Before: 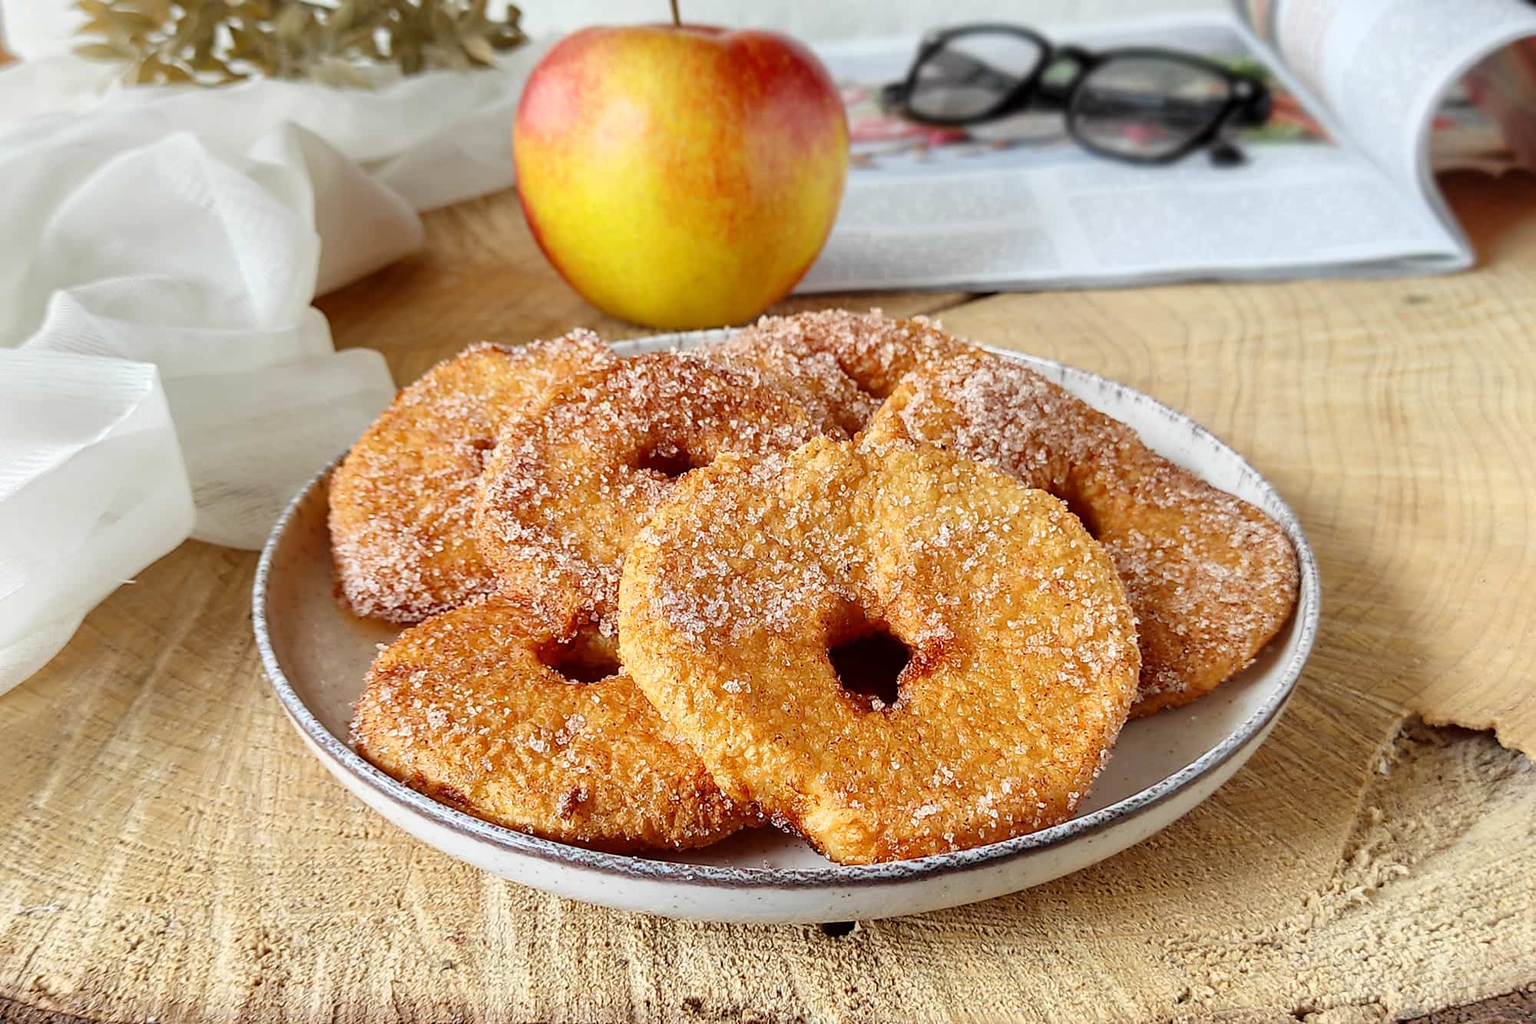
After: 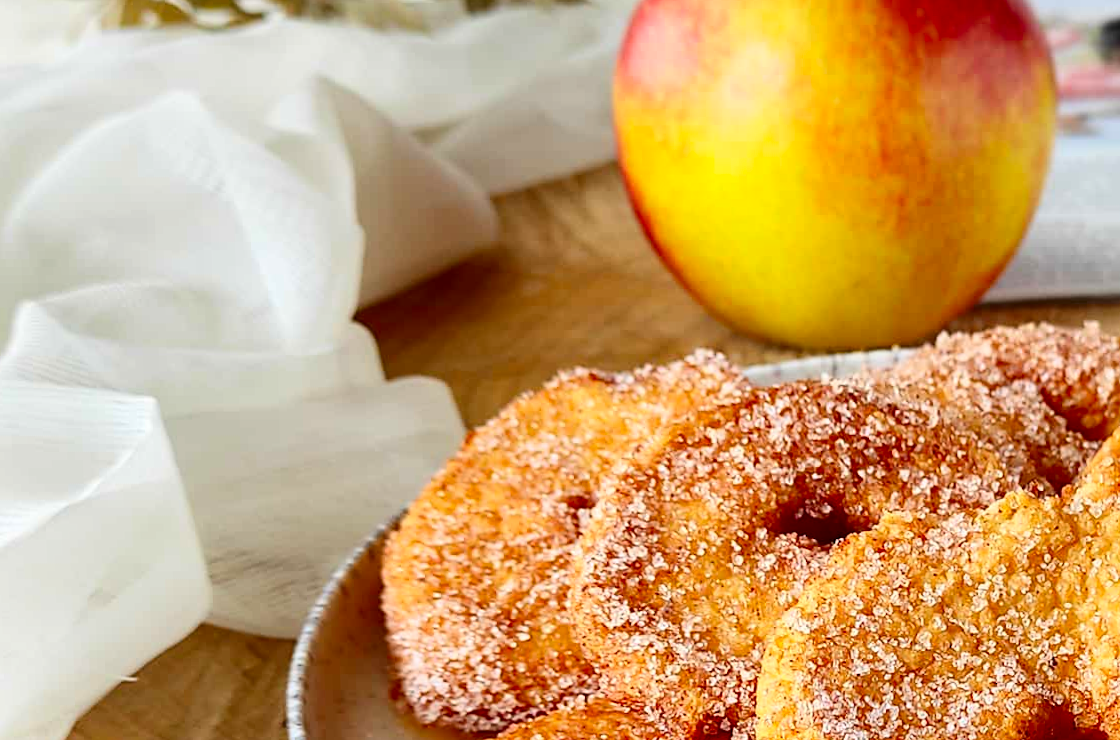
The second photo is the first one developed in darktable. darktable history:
rotate and perspective: lens shift (vertical) 0.048, lens shift (horizontal) -0.024, automatic cropping off
crop and rotate: left 3.047%, top 7.509%, right 42.236%, bottom 37.598%
contrast brightness saturation: contrast 0.18, saturation 0.3
